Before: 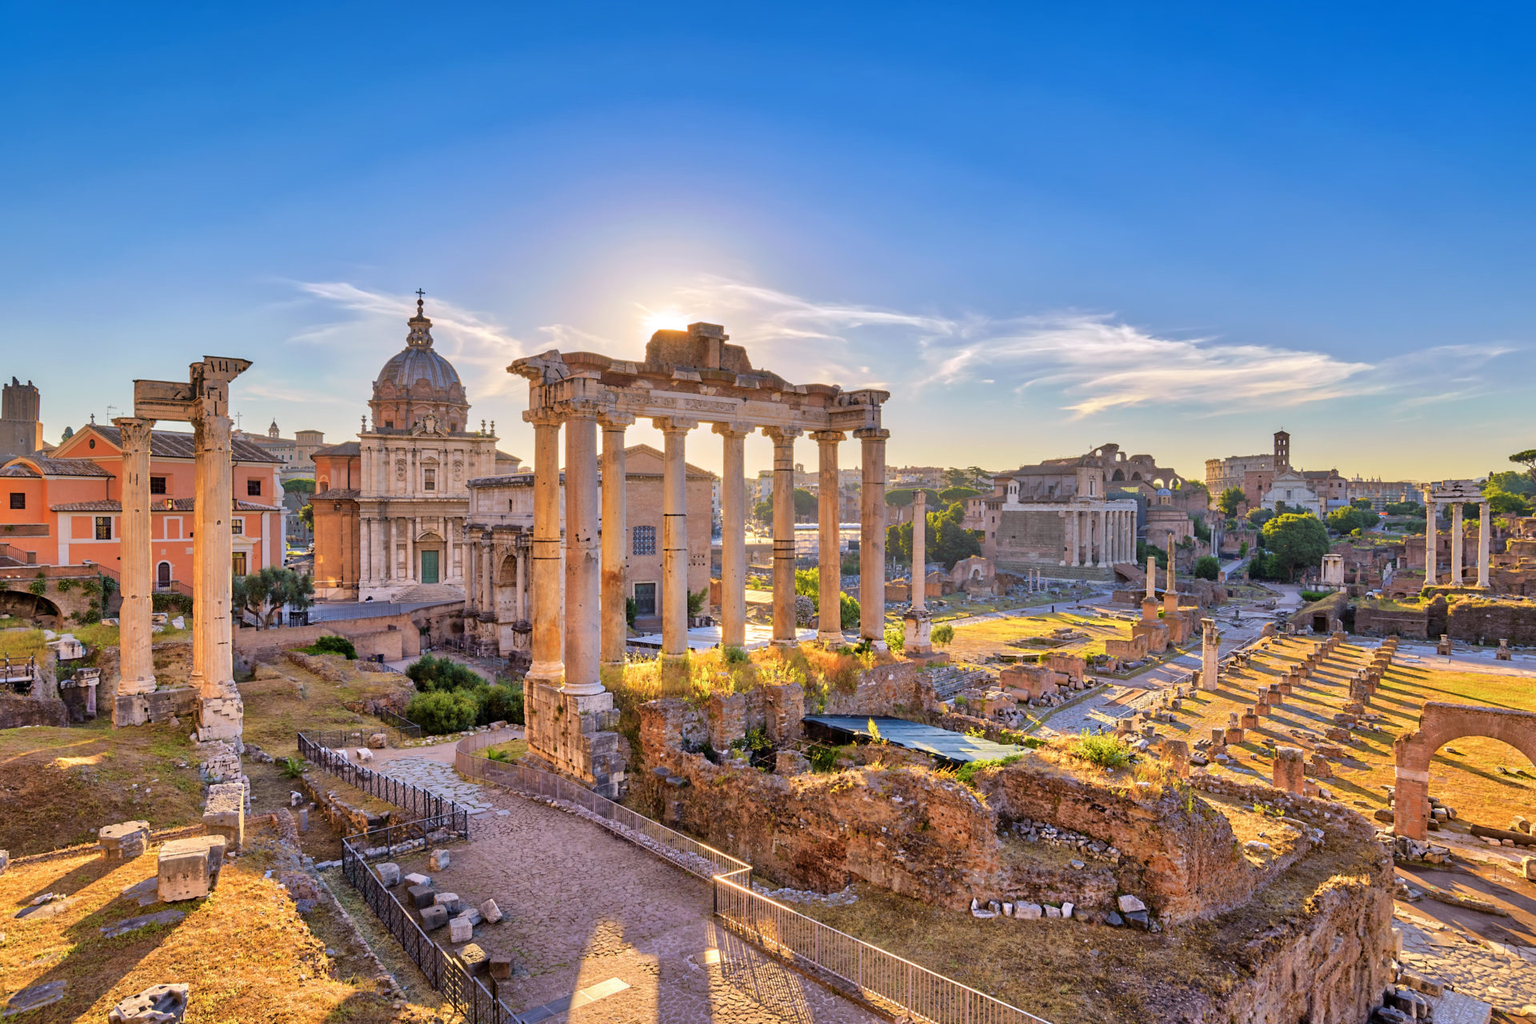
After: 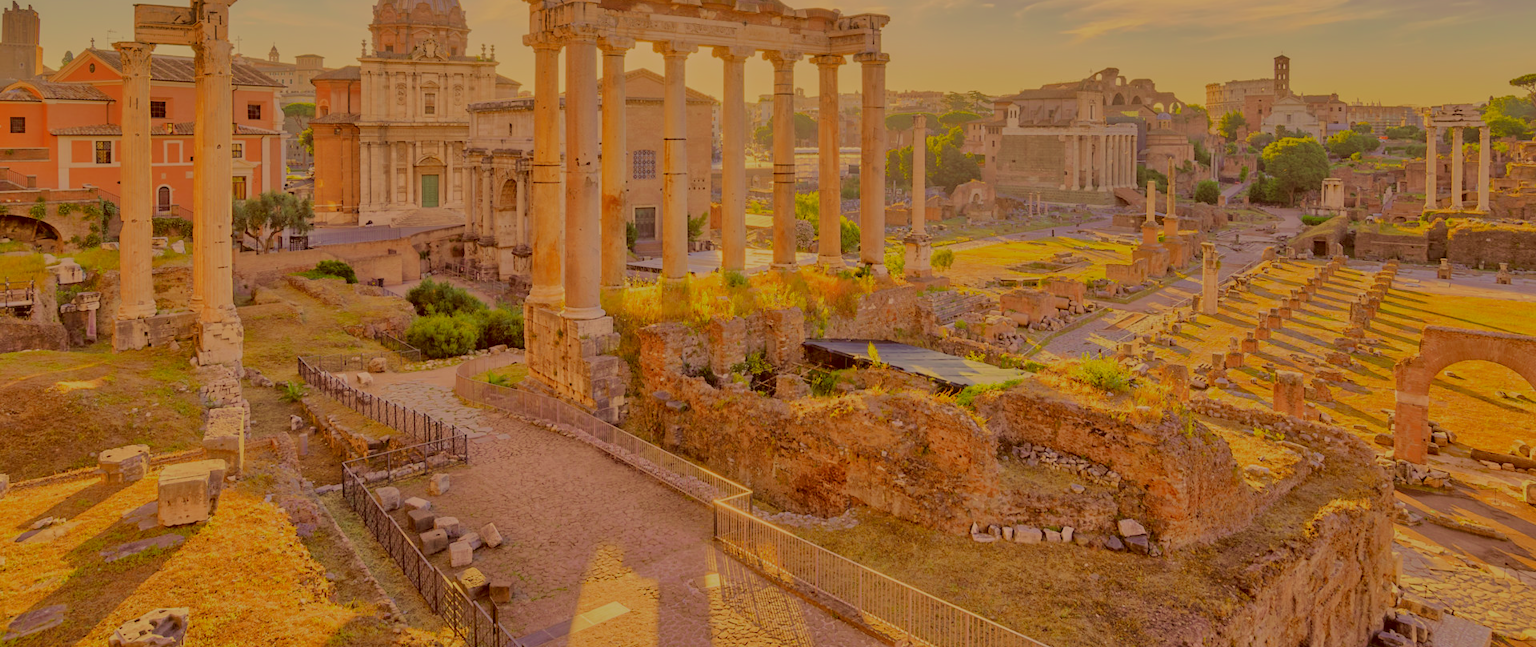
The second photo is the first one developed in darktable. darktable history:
filmic rgb: black relative exposure -15.95 EV, white relative exposure 7.96 EV, hardness 4.15, latitude 49.3%, contrast 0.513
crop and rotate: top 36.731%
velvia: on, module defaults
color correction: highlights a* 1.15, highlights b* 23.66, shadows a* 15.79, shadows b* 24.68
contrast brightness saturation: saturation 0.178
